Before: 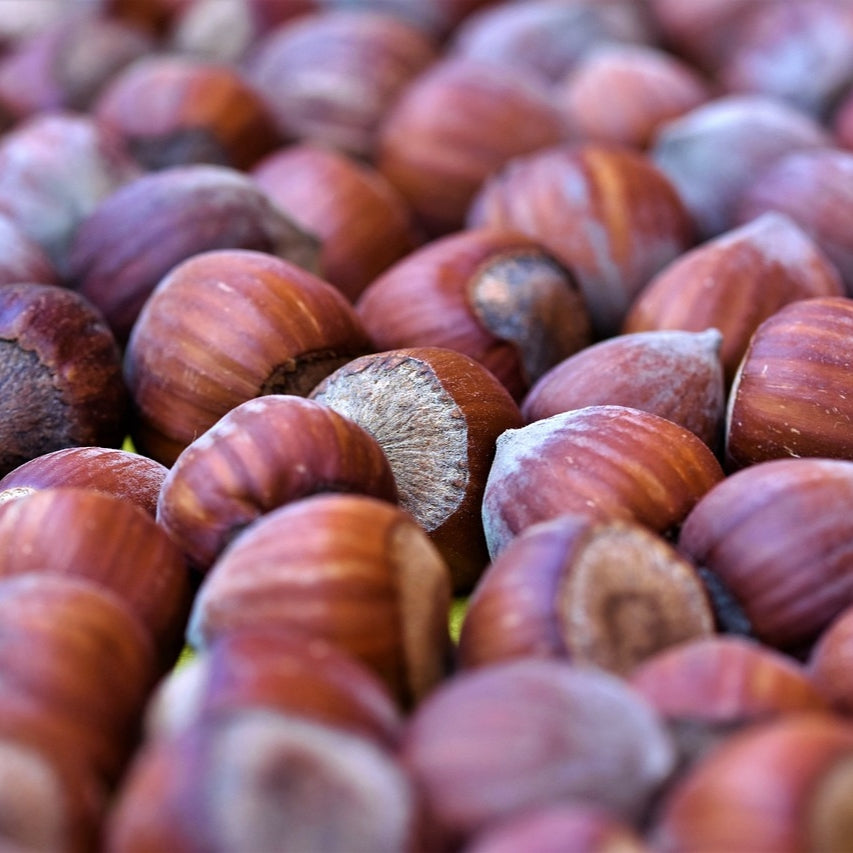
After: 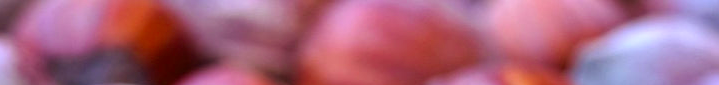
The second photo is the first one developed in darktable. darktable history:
color balance: lift [0.998, 0.998, 1.001, 1.002], gamma [0.995, 1.025, 0.992, 0.975], gain [0.995, 1.02, 0.997, 0.98]
crop and rotate: left 9.644%, top 9.491%, right 6.021%, bottom 80.509%
color correction: saturation 1.34
